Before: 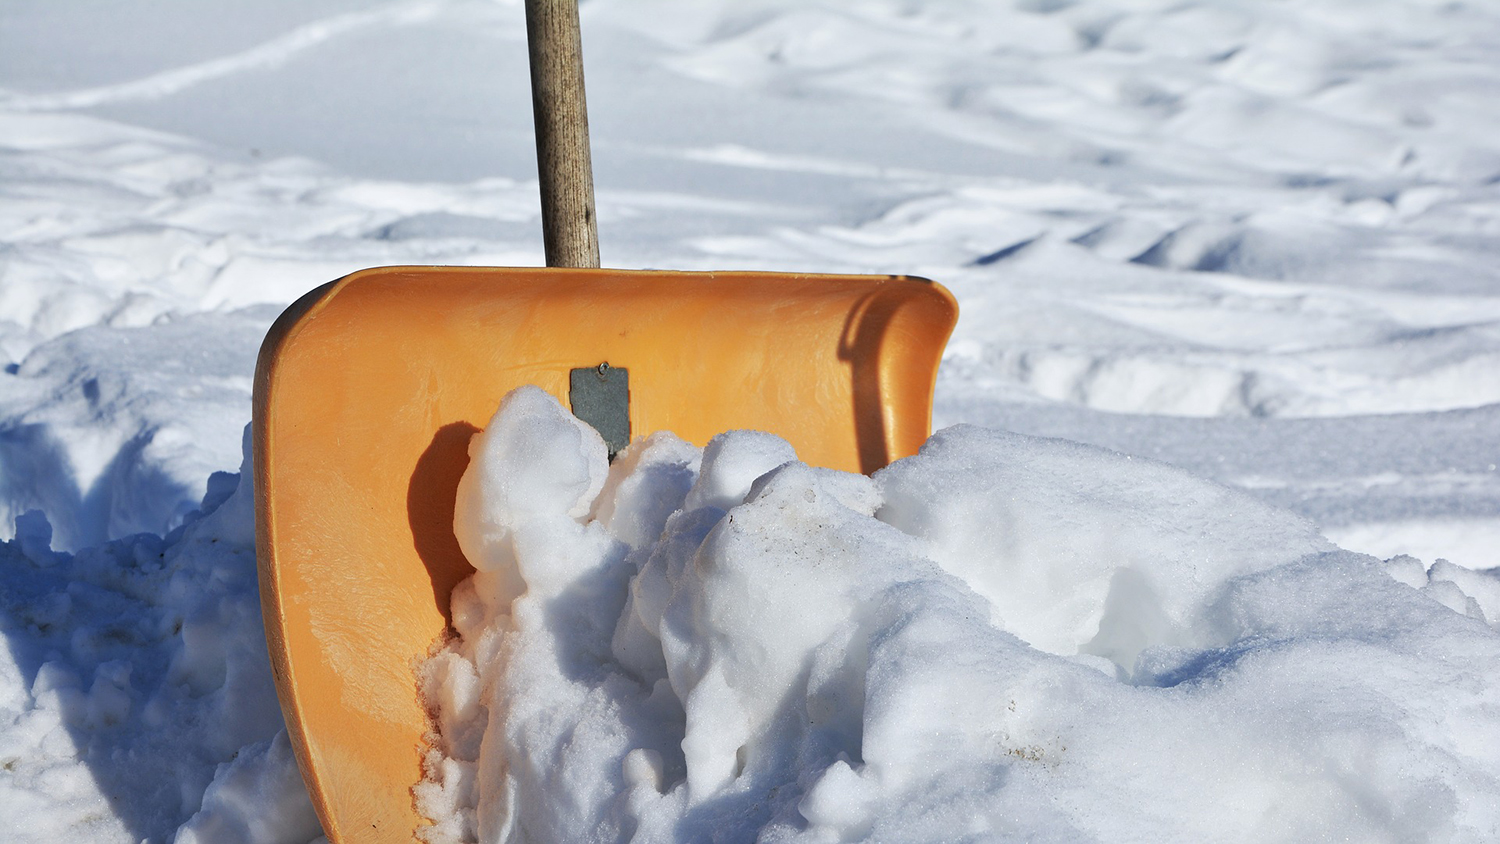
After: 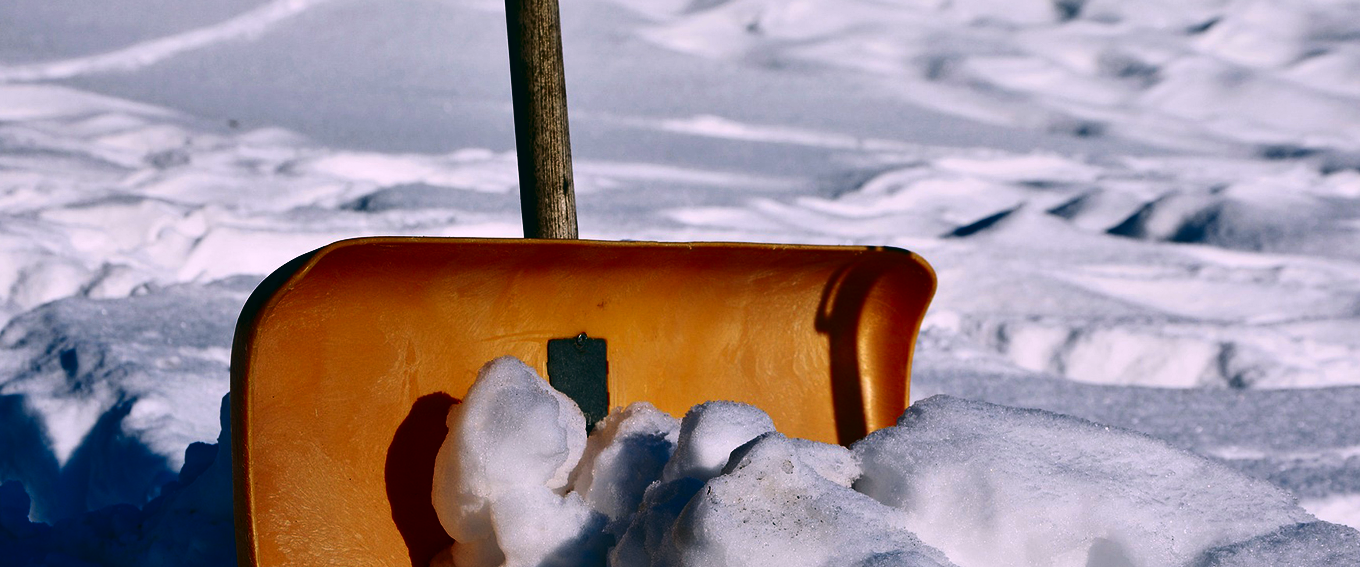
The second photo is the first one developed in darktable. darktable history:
color zones: curves: ch0 [(0, 0.5) (0.143, 0.5) (0.286, 0.5) (0.429, 0.5) (0.571, 0.5) (0.714, 0.476) (0.857, 0.5) (1, 0.5)]; ch2 [(0, 0.5) (0.143, 0.5) (0.286, 0.5) (0.429, 0.5) (0.571, 0.5) (0.714, 0.487) (0.857, 0.5) (1, 0.5)]
crop: left 1.509%, top 3.452%, right 7.696%, bottom 28.452%
contrast brightness saturation: contrast 0.24, brightness -0.24, saturation 0.14
color balance: lift [1.016, 0.983, 1, 1.017], gamma [0.78, 1.018, 1.043, 0.957], gain [0.786, 1.063, 0.937, 1.017], input saturation 118.26%, contrast 13.43%, contrast fulcrum 21.62%, output saturation 82.76%
